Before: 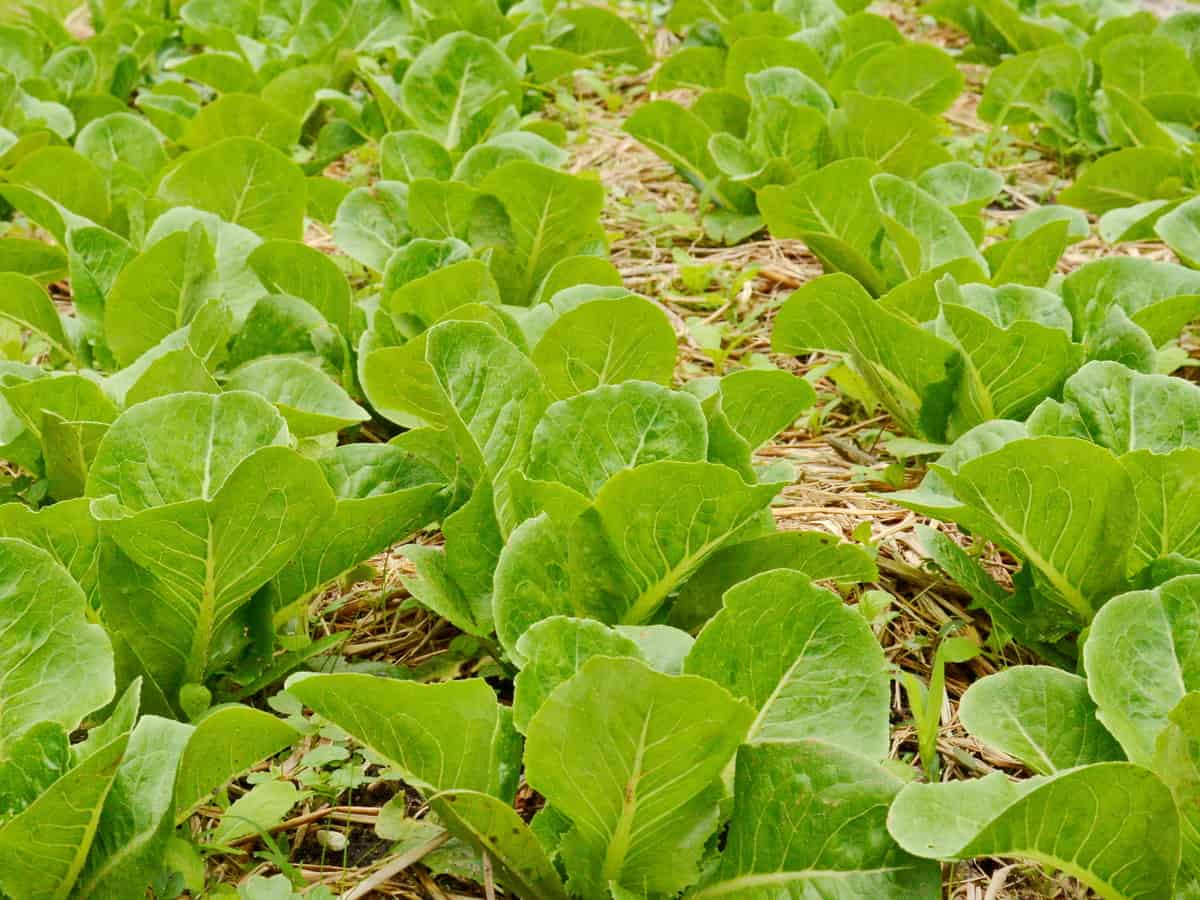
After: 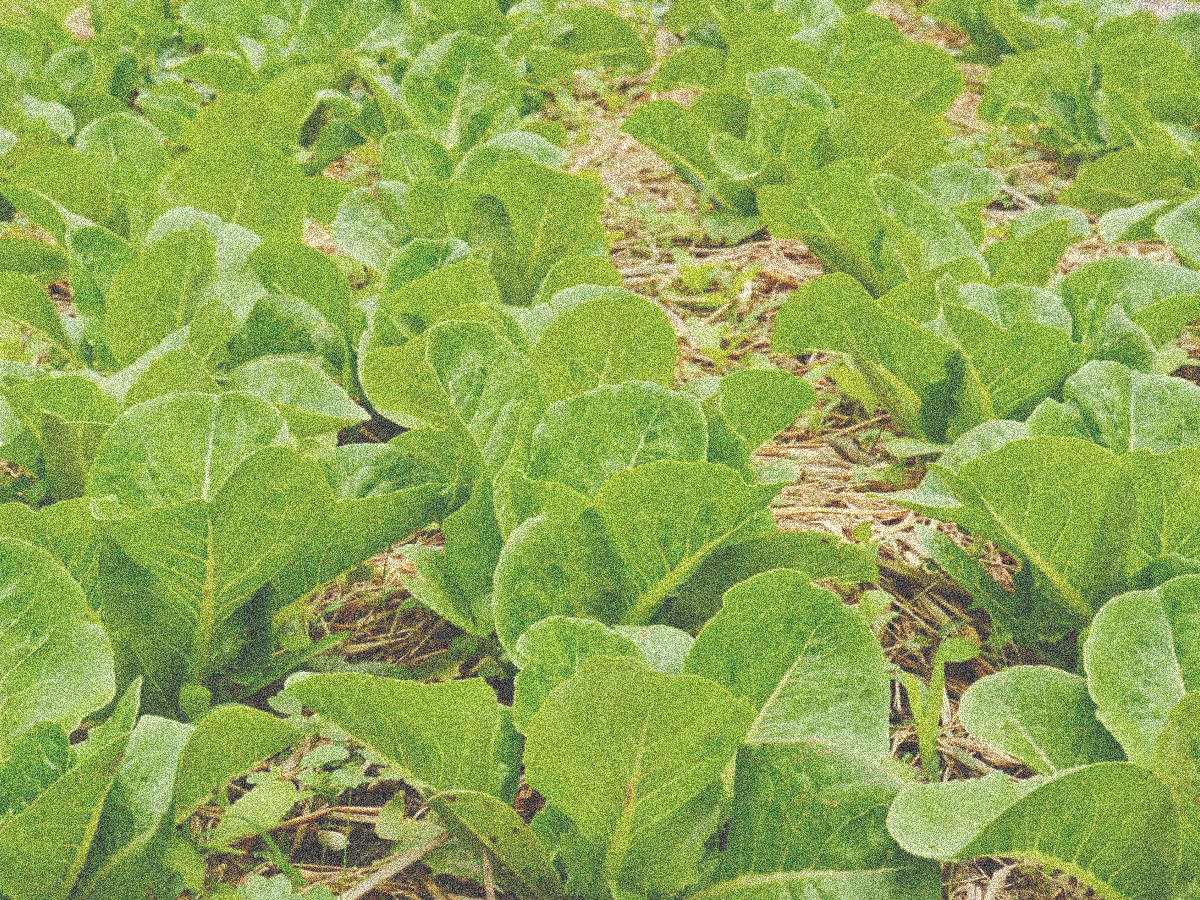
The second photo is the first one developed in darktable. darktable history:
exposure: black level correction -0.062, exposure -0.05 EV, compensate highlight preservation false
grain: coarseness 3.75 ISO, strength 100%, mid-tones bias 0%
